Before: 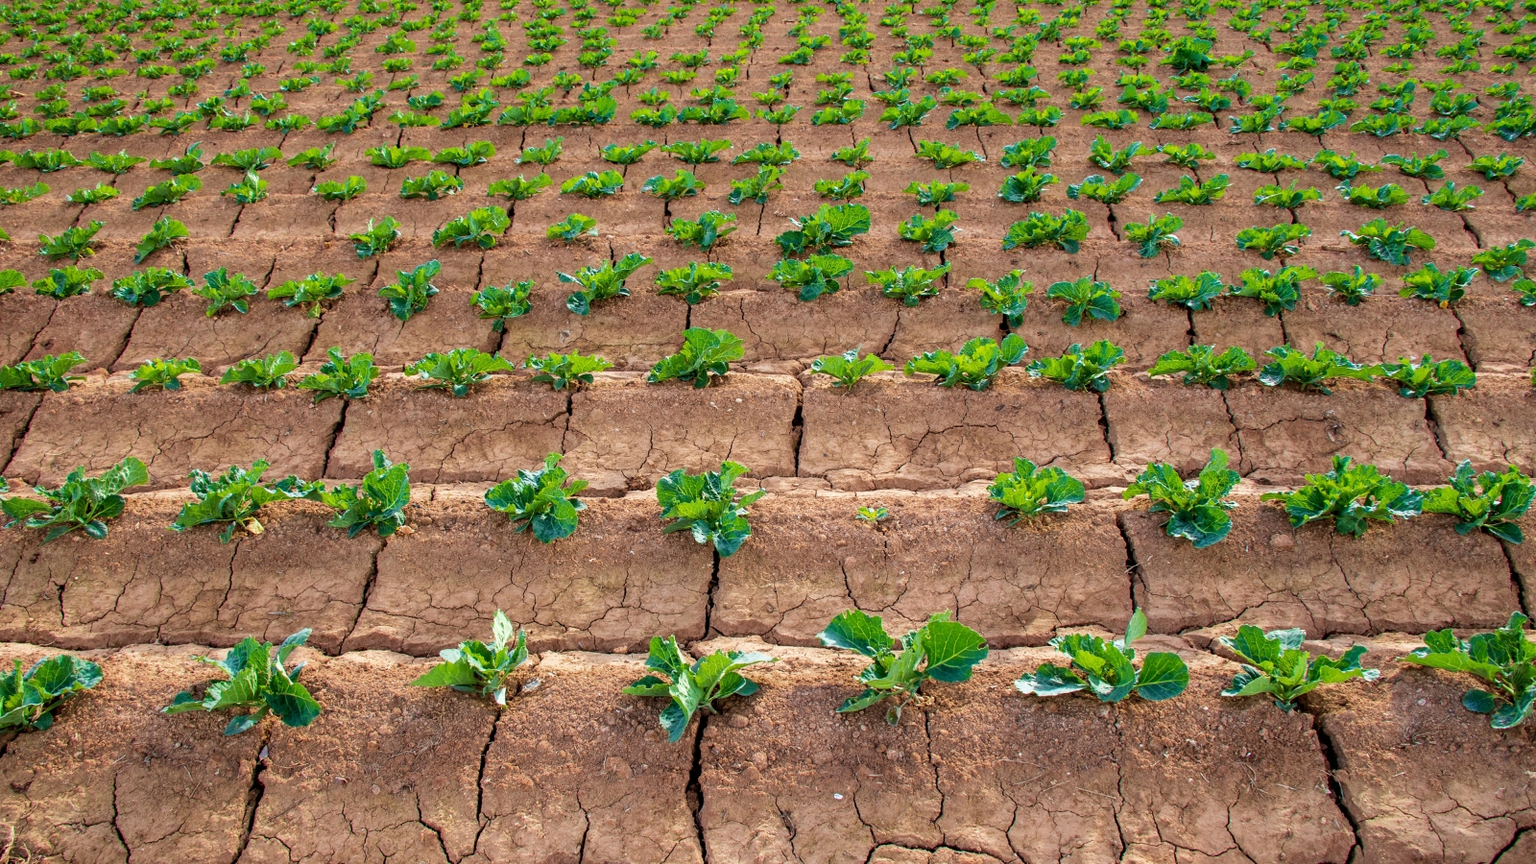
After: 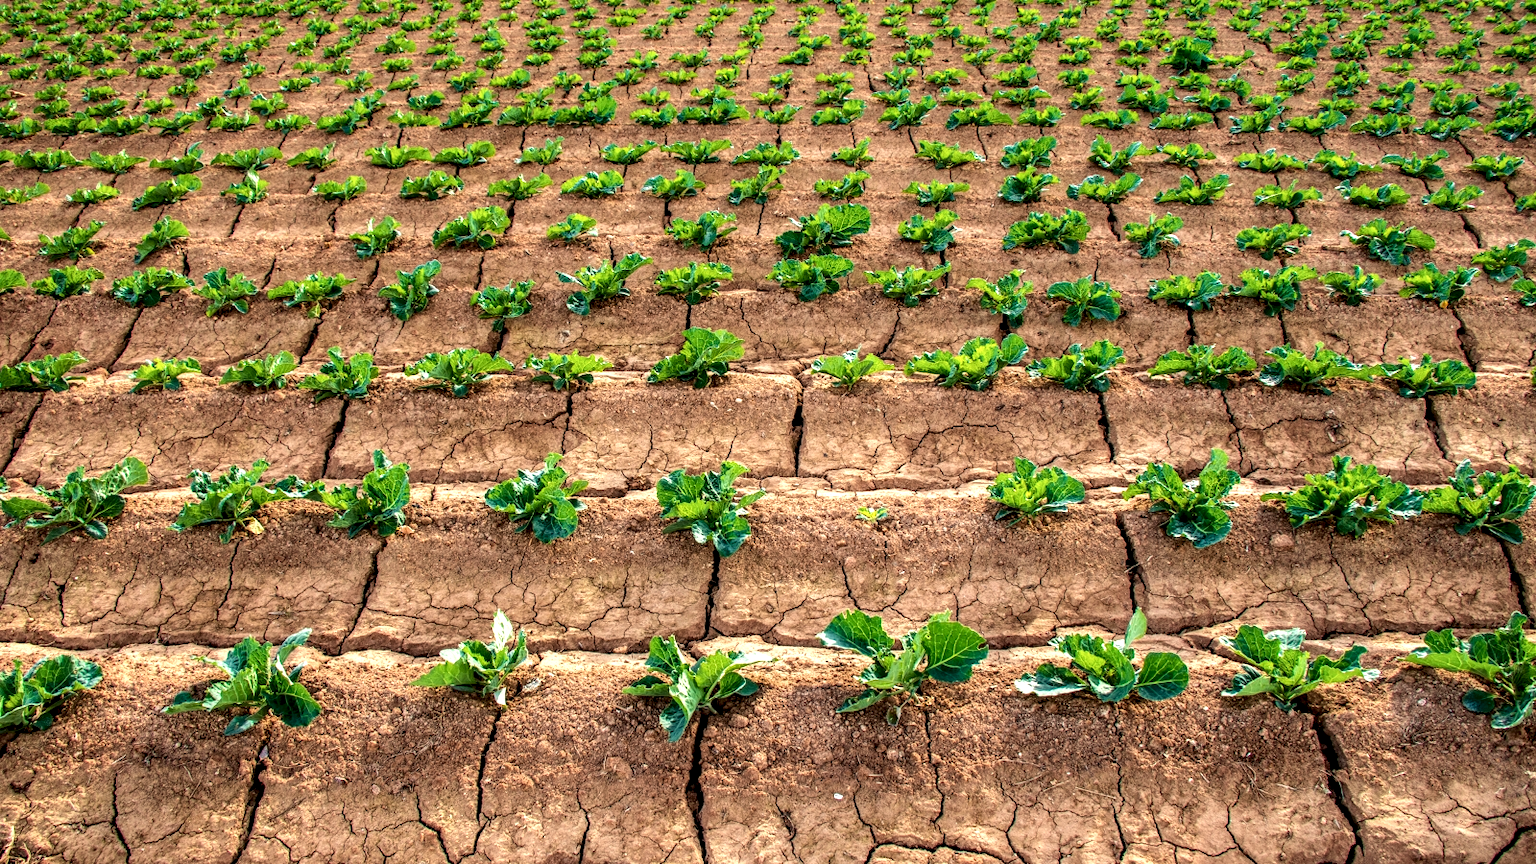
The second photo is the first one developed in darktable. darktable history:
local contrast: detail 150%
tone equalizer: -8 EV -0.417 EV, -7 EV -0.389 EV, -6 EV -0.333 EV, -5 EV -0.222 EV, -3 EV 0.222 EV, -2 EV 0.333 EV, -1 EV 0.389 EV, +0 EV 0.417 EV, edges refinement/feathering 500, mask exposure compensation -1.57 EV, preserve details no
white balance: red 1.029, blue 0.92
